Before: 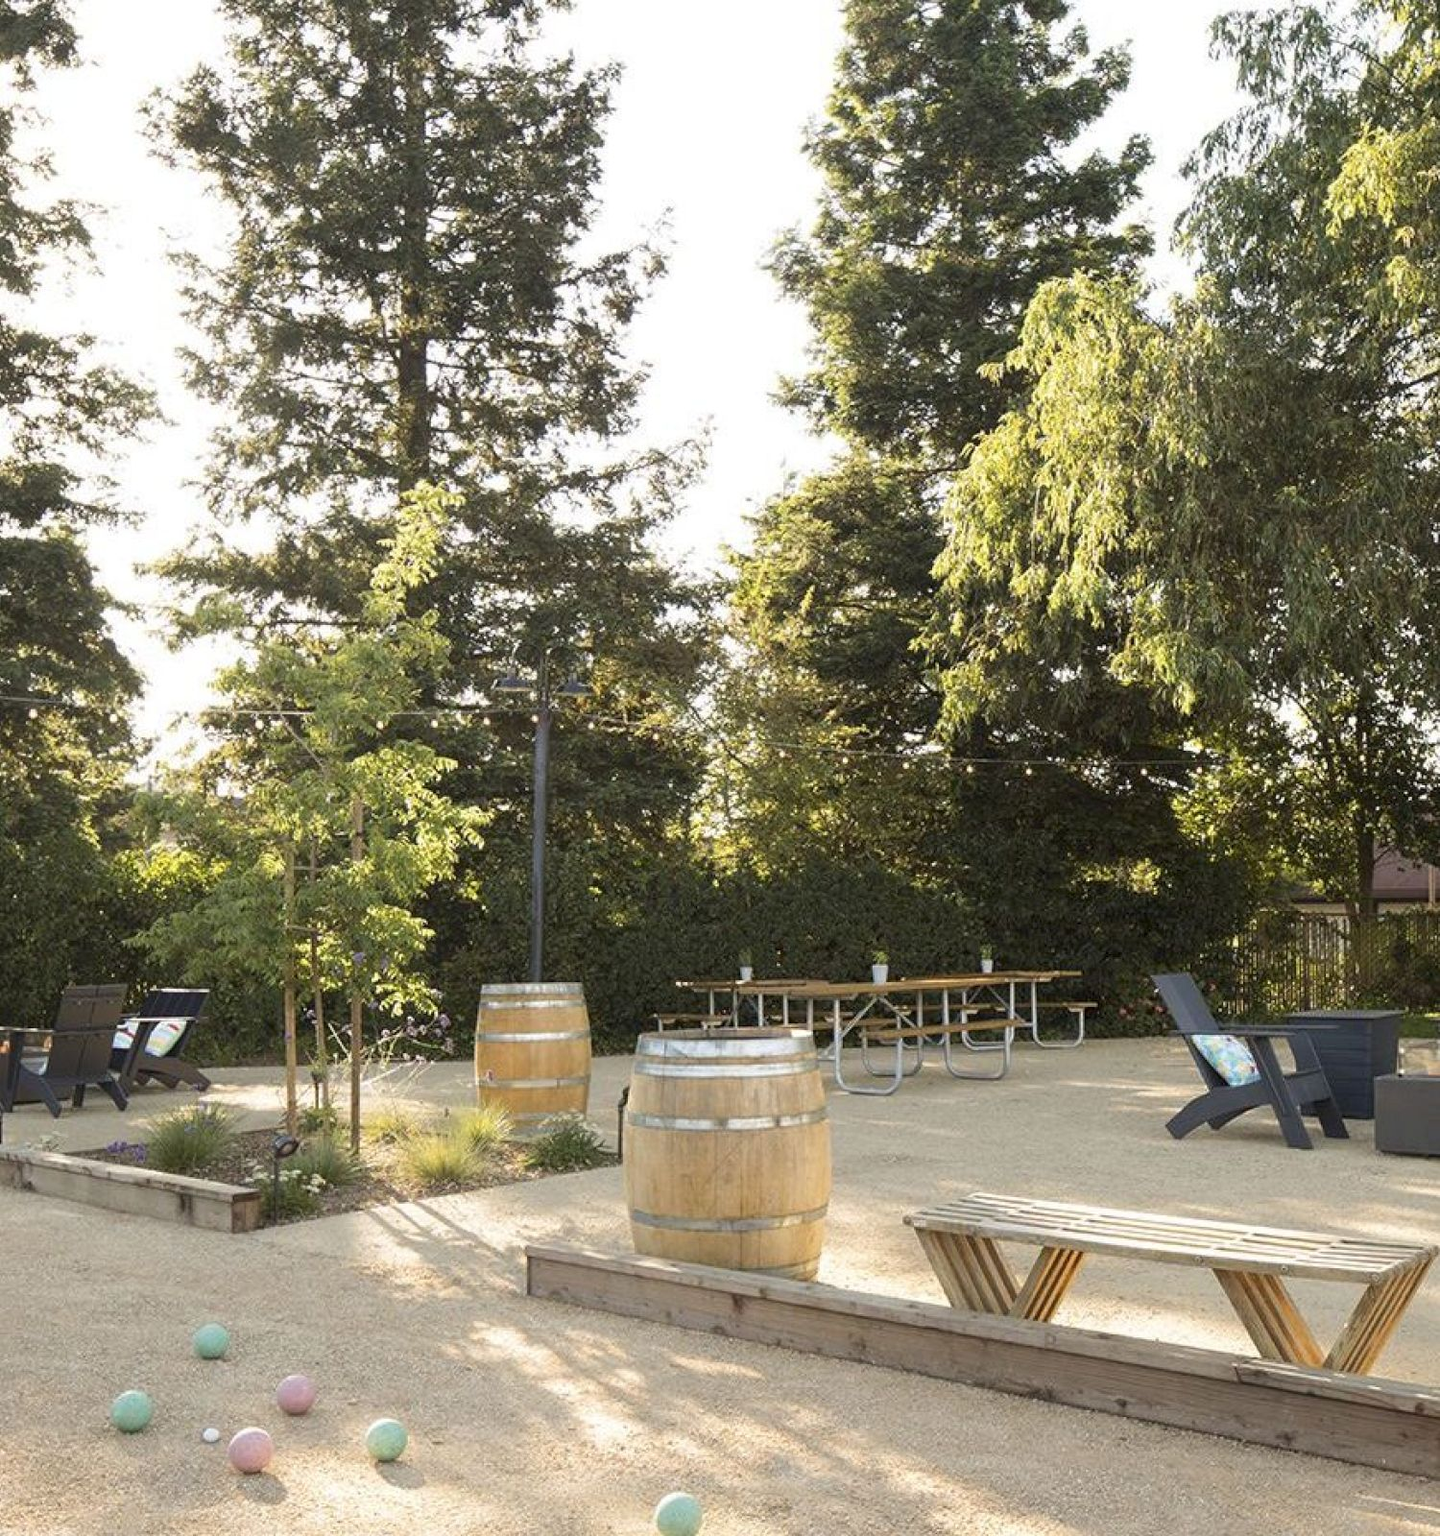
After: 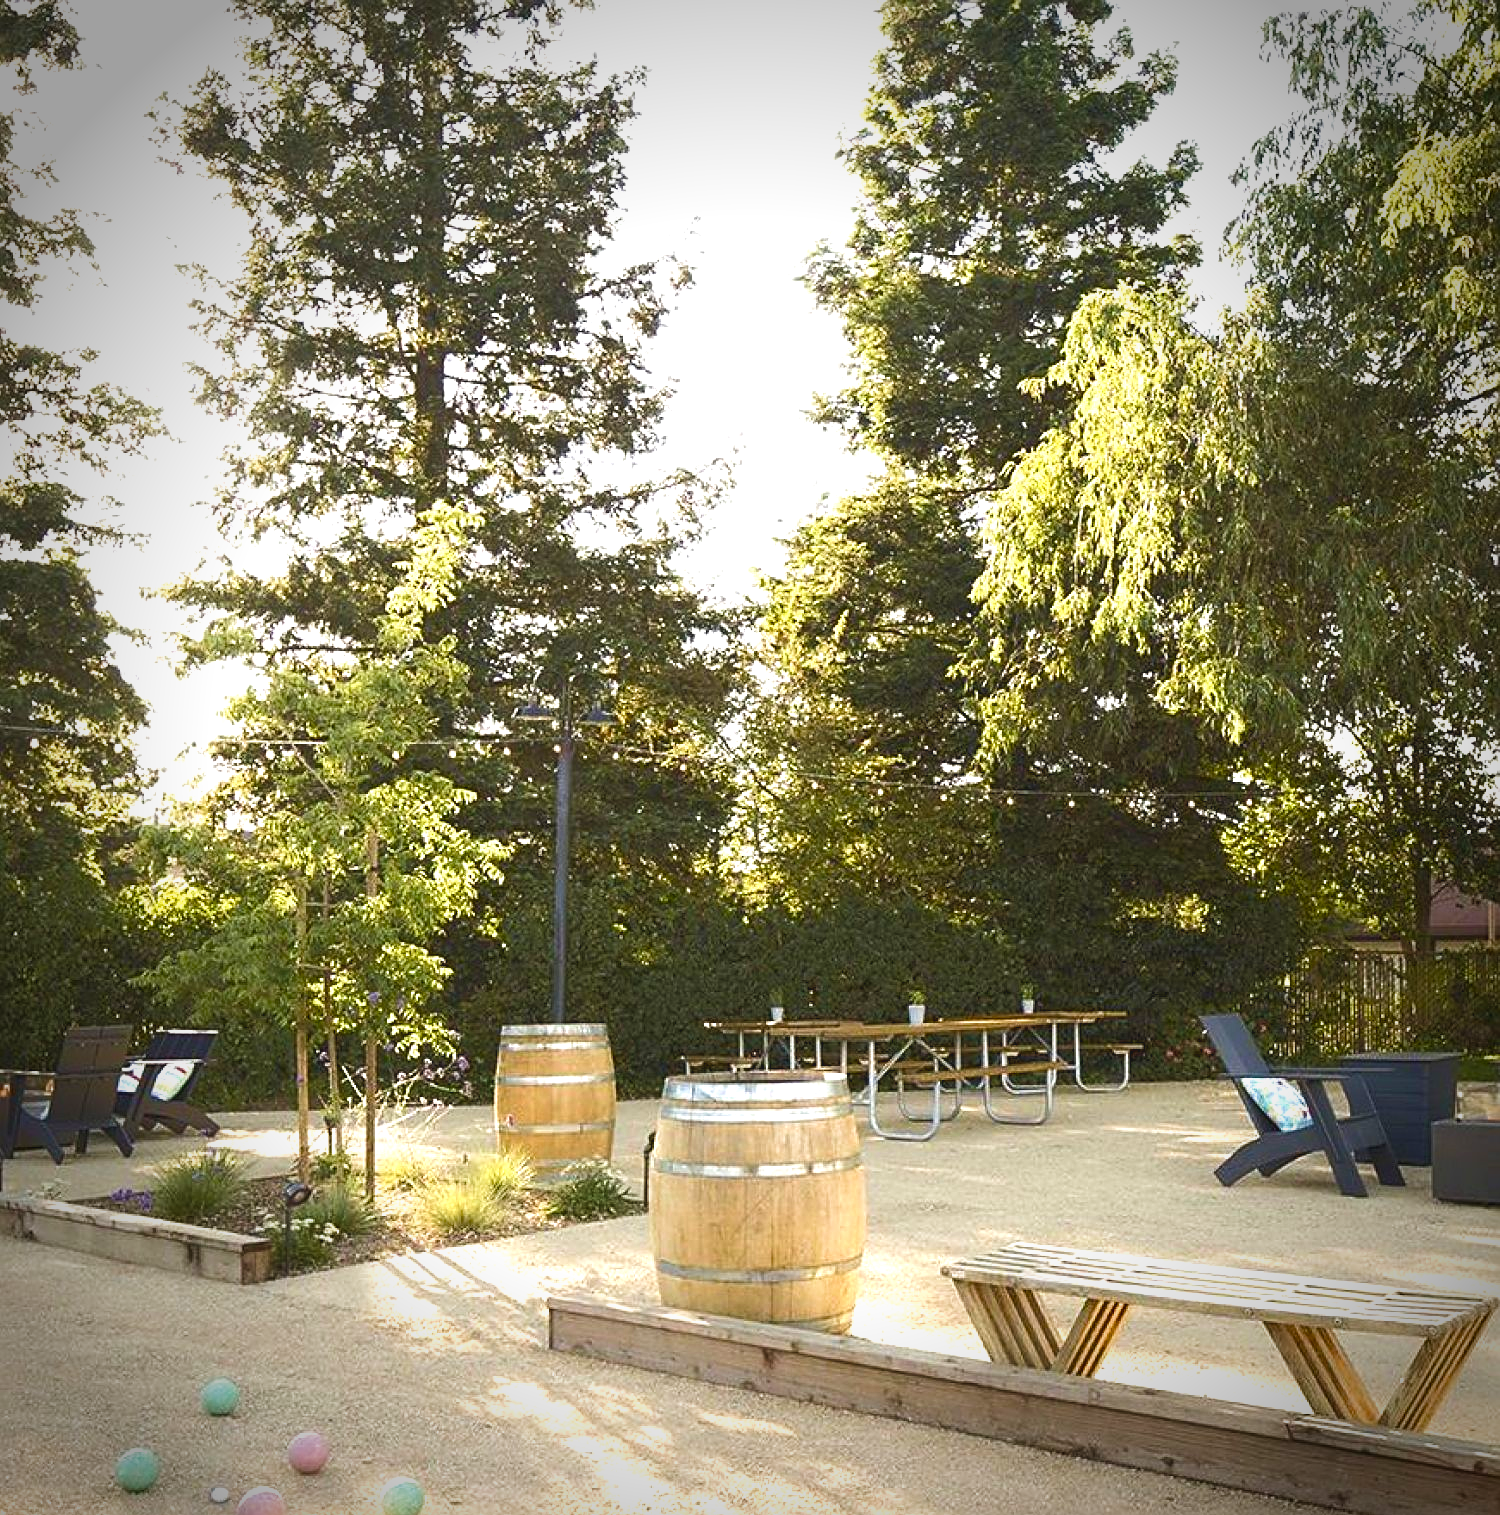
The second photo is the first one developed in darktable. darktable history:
vignetting: fall-off start 71.4%, brightness -0.647, saturation -0.011, unbound false
tone equalizer: -8 EV -0.001 EV, -7 EV 0.002 EV, -6 EV -0.005 EV, -5 EV -0.012 EV, -4 EV -0.063 EV, -3 EV -0.221 EV, -2 EV -0.285 EV, -1 EV 0.093 EV, +0 EV 0.32 EV
crop and rotate: top 0.008%, bottom 5.285%
velvia: on, module defaults
color balance rgb: global offset › luminance 0.761%, perceptual saturation grading › global saturation 35.106%, perceptual saturation grading › highlights -29.819%, perceptual saturation grading › shadows 35.743%
sharpen: on, module defaults
exposure: black level correction 0, exposure 0.301 EV, compensate highlight preservation false
